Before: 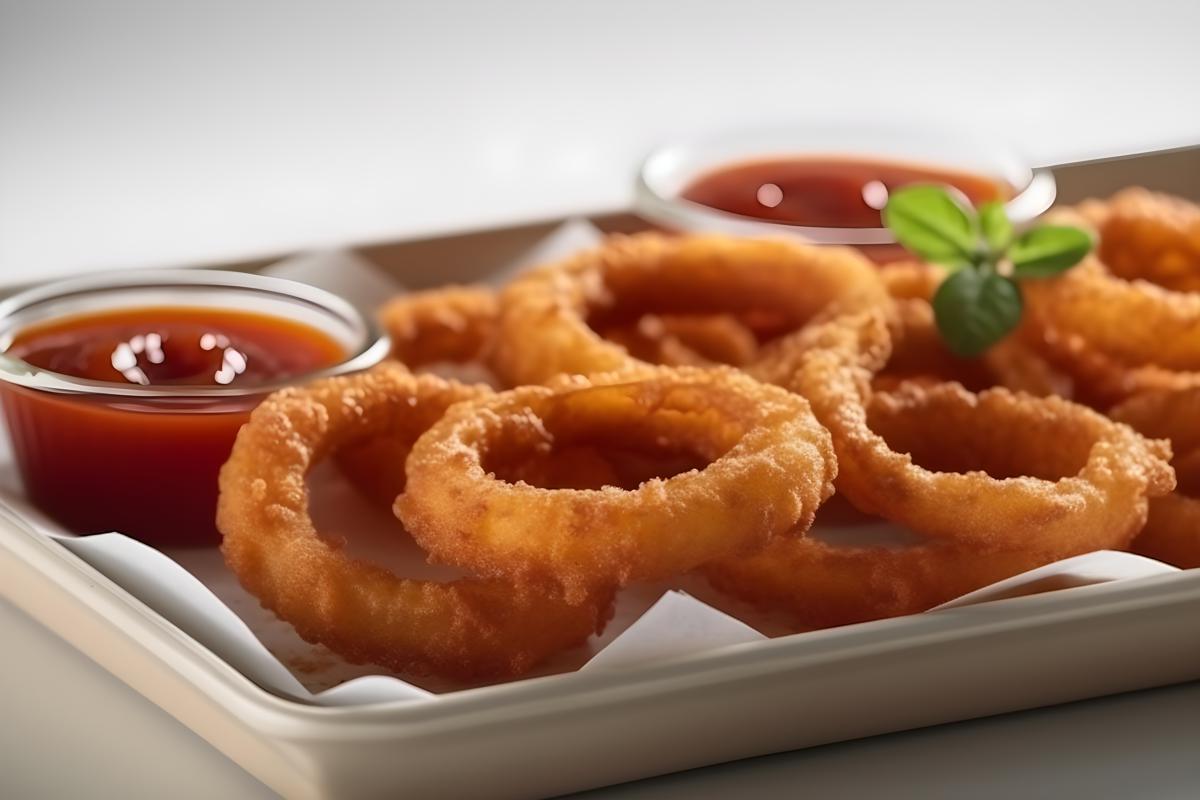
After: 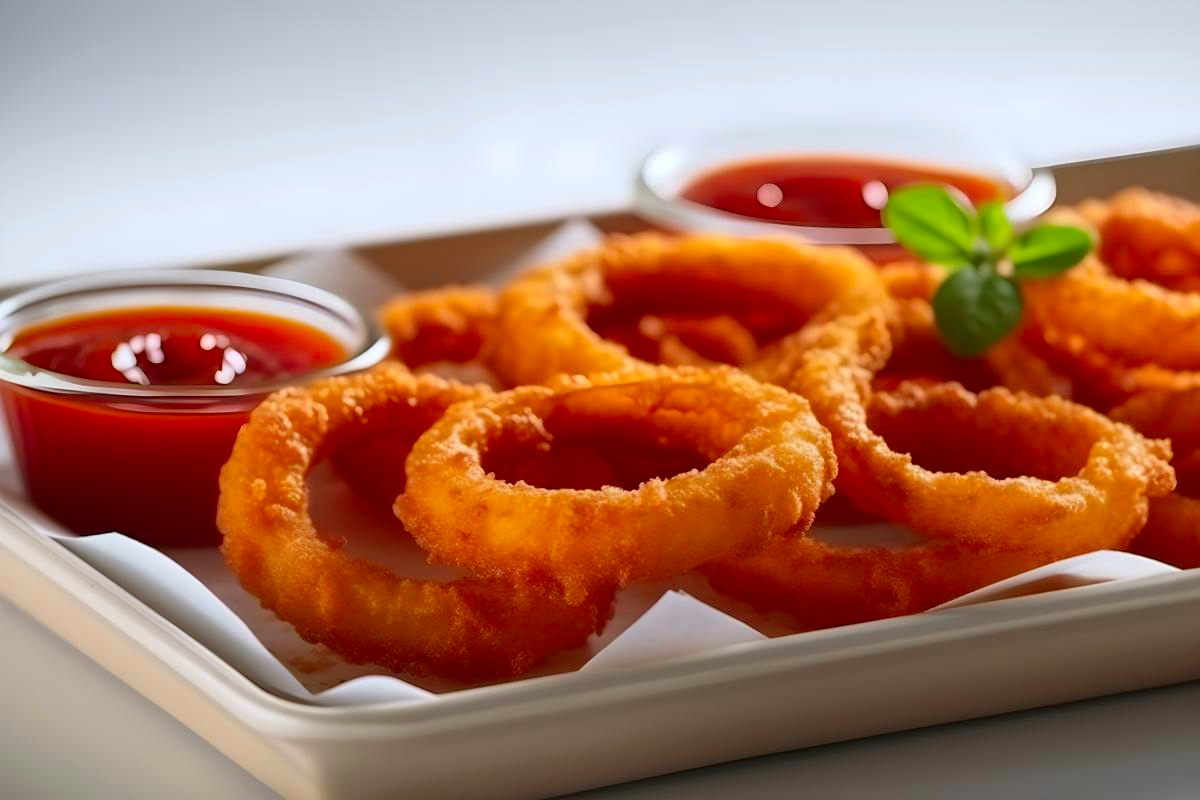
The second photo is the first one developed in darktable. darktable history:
shadows and highlights: shadows 37.27, highlights -28.18, soften with gaussian
contrast brightness saturation: saturation 0.5
white balance: red 0.976, blue 1.04
